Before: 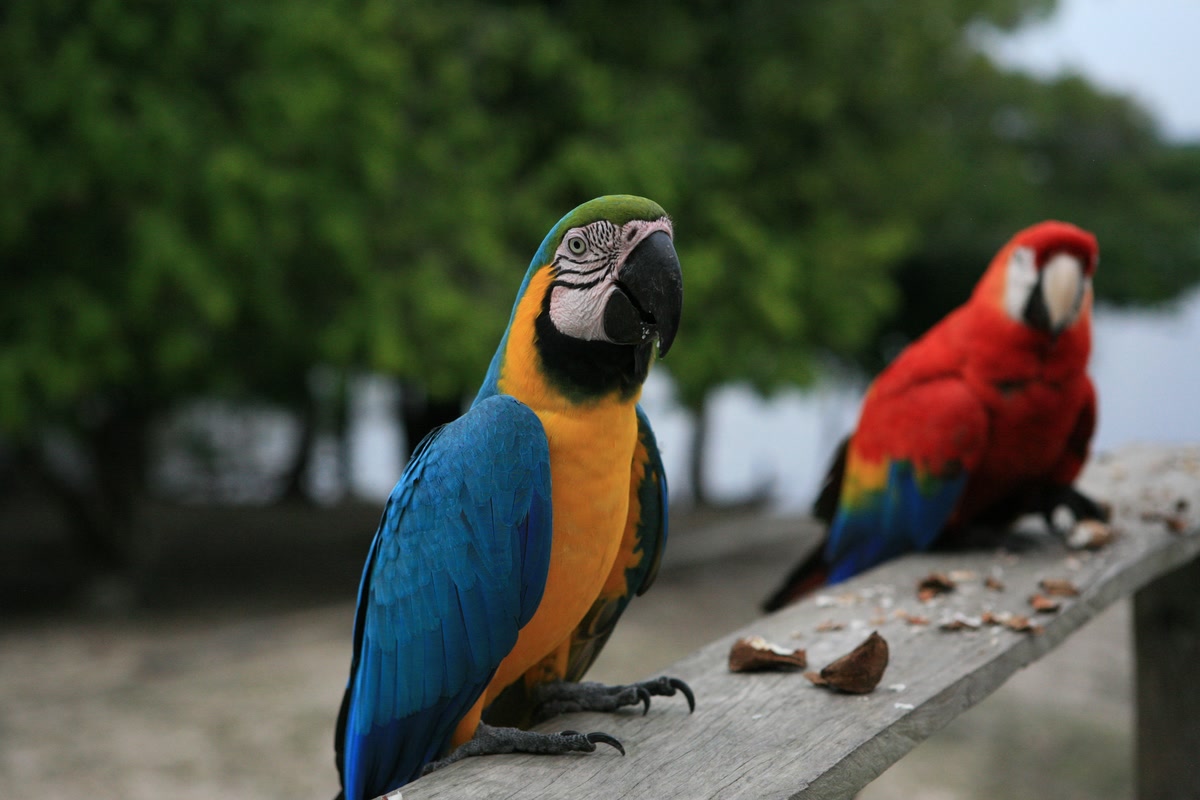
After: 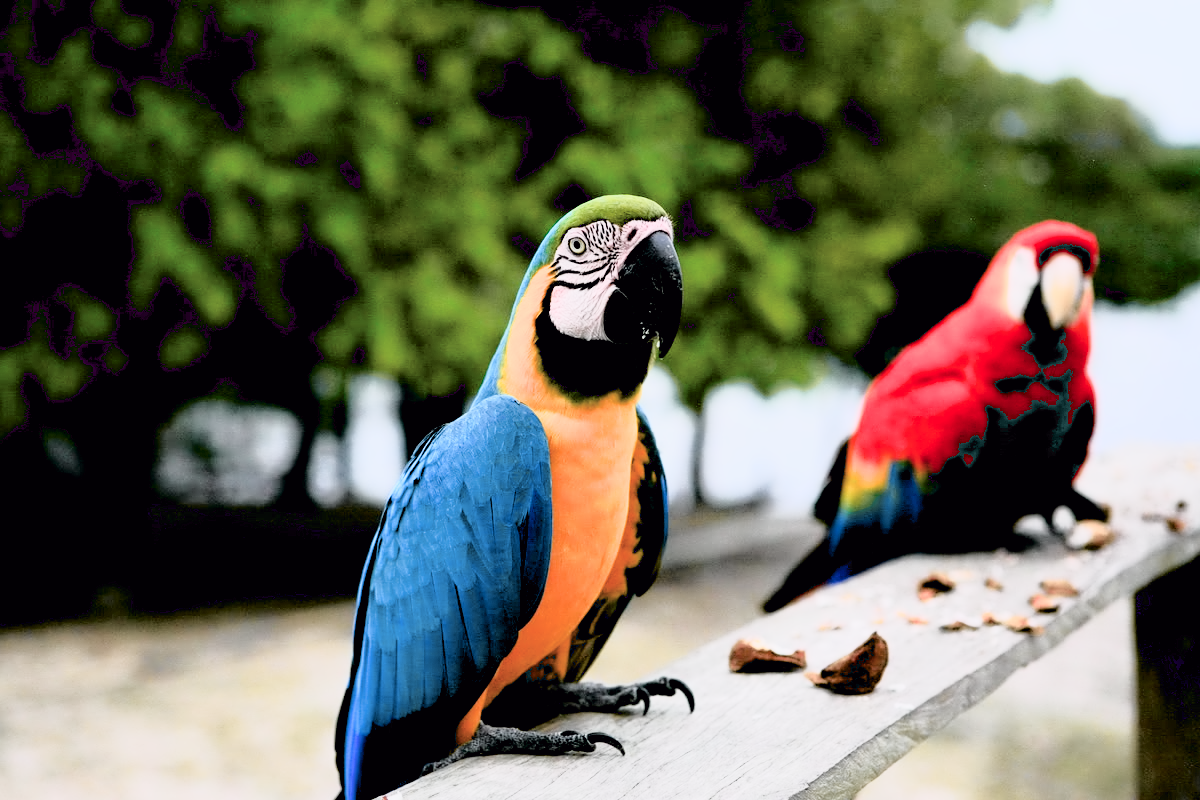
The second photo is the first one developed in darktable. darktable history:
tone curve: curves: ch0 [(0, 0) (0.105, 0.068) (0.195, 0.162) (0.283, 0.283) (0.384, 0.404) (0.485, 0.531) (0.638, 0.681) (0.795, 0.879) (1, 0.977)]; ch1 [(0, 0) (0.161, 0.092) (0.35, 0.33) (0.379, 0.401) (0.456, 0.469) (0.498, 0.503) (0.531, 0.537) (0.596, 0.621) (0.635, 0.671) (1, 1)]; ch2 [(0, 0) (0.371, 0.362) (0.437, 0.437) (0.483, 0.484) (0.53, 0.515) (0.56, 0.58) (0.622, 0.606) (1, 1)], color space Lab, independent channels, preserve colors none
contrast equalizer: y [[0.5 ×4, 0.525, 0.667], [0.5 ×6], [0.5 ×6], [0 ×4, 0.042, 0], [0, 0, 0.004, 0.1, 0.191, 0.131]]
filmic rgb: black relative exposure -7.65 EV, white relative exposure 4.56 EV, hardness 3.61, contrast 1.05
tone equalizer: on, module defaults
exposure: black level correction 0.016, exposure 1.774 EV, compensate highlight preservation false
